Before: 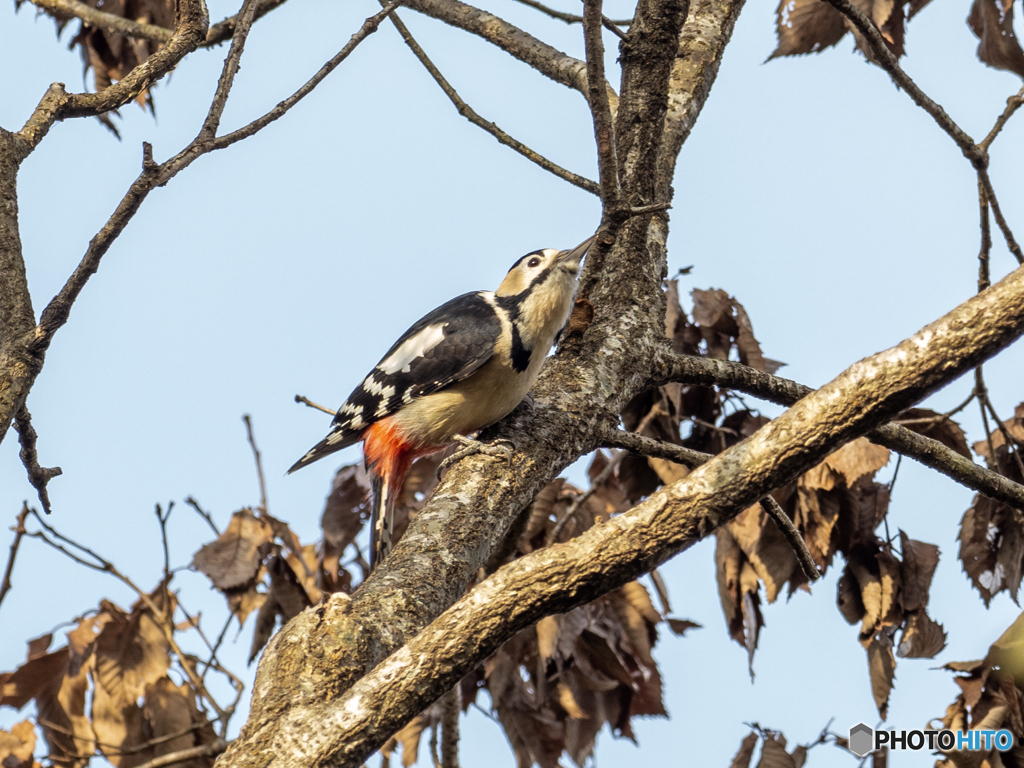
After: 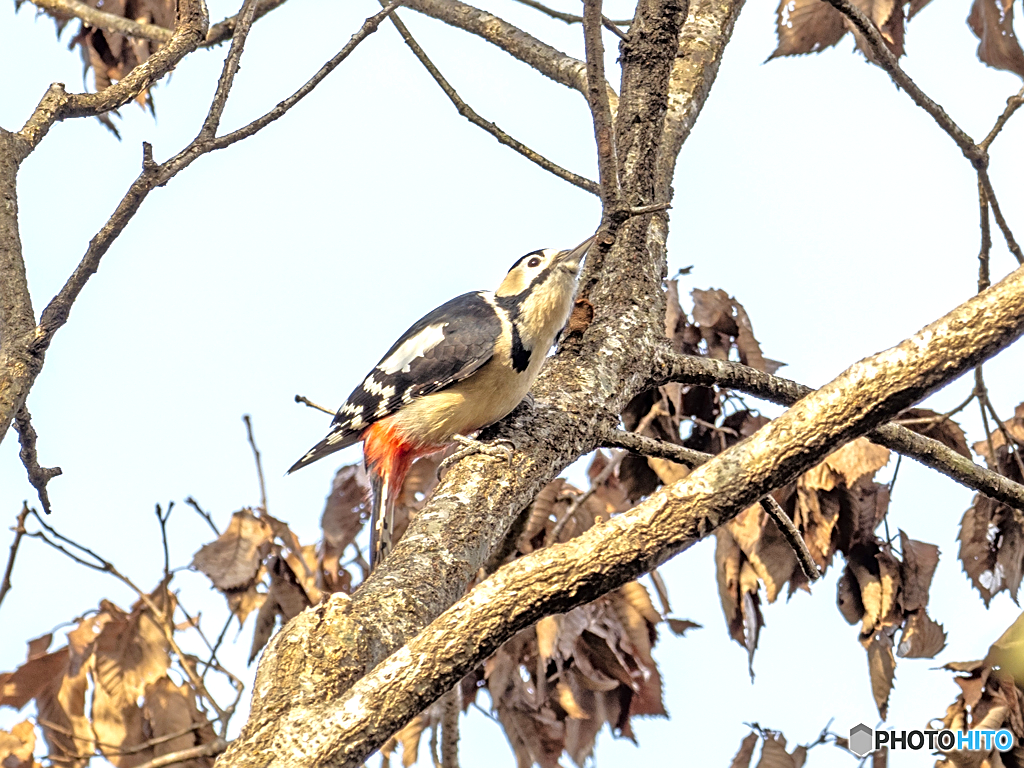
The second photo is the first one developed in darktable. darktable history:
tone equalizer: -7 EV 0.15 EV, -6 EV 0.6 EV, -5 EV 1.15 EV, -4 EV 1.33 EV, -3 EV 1.15 EV, -2 EV 0.6 EV, -1 EV 0.15 EV, mask exposure compensation -0.5 EV
sharpen: on, module defaults
exposure: exposure 0.574 EV, compensate highlight preservation false
